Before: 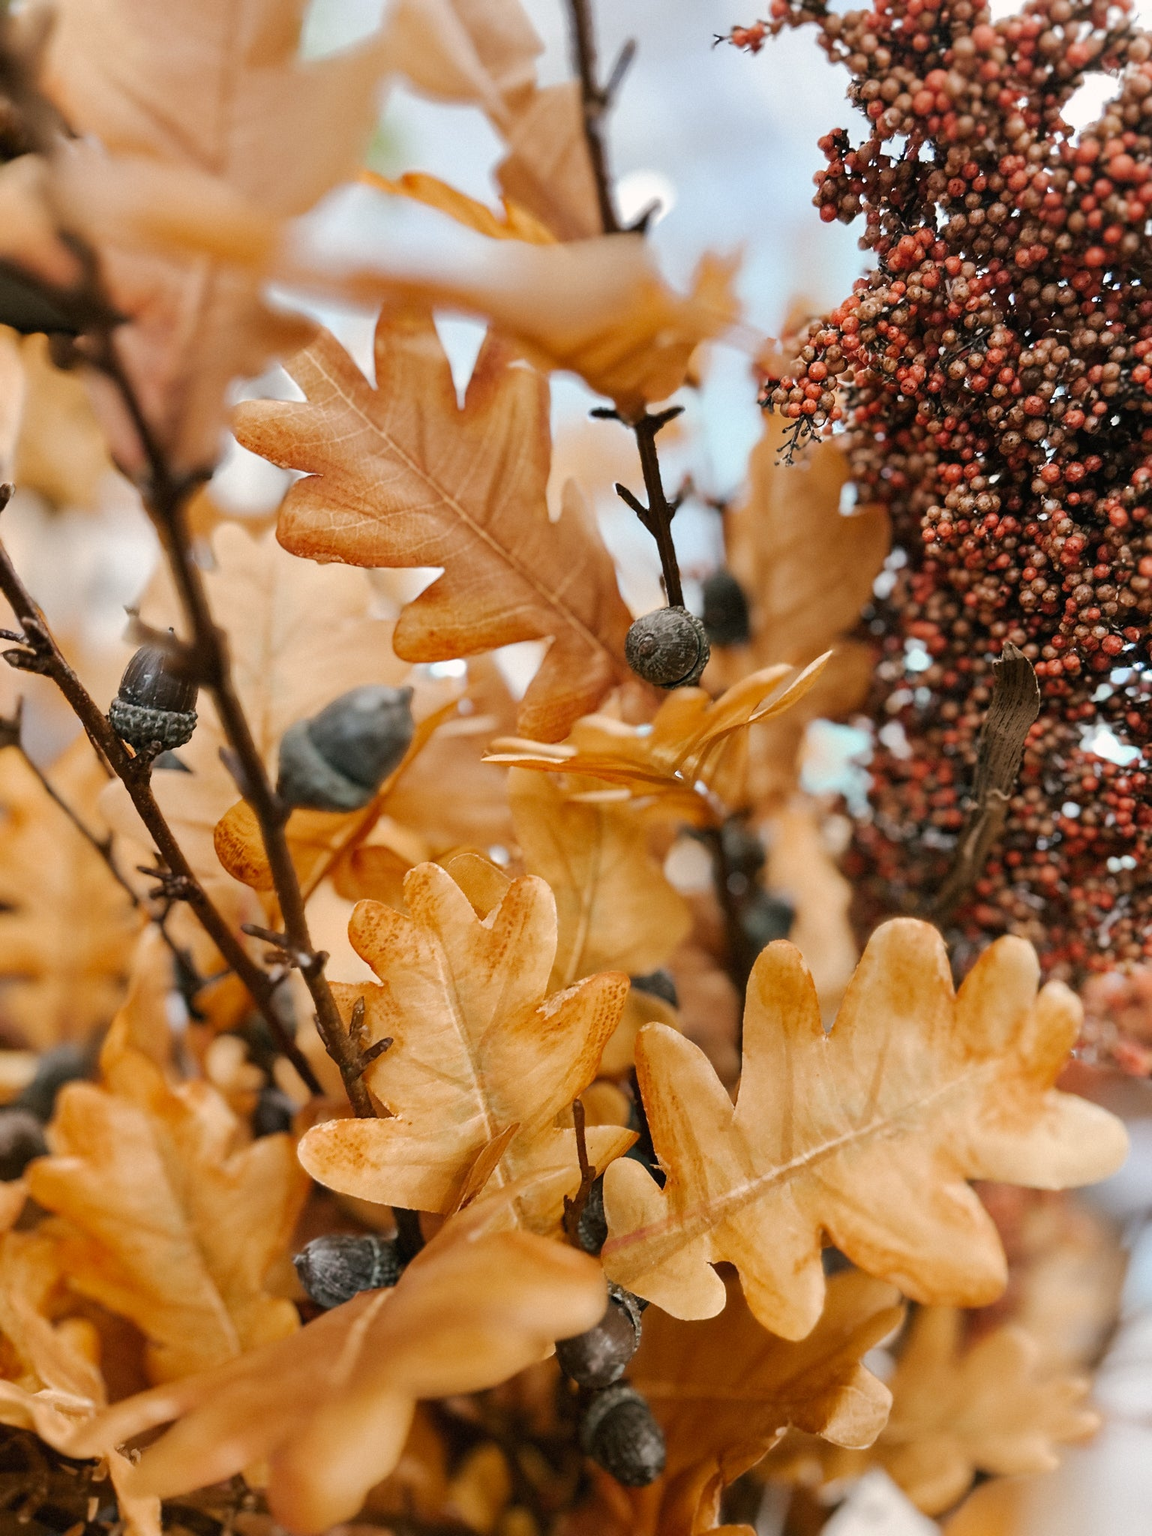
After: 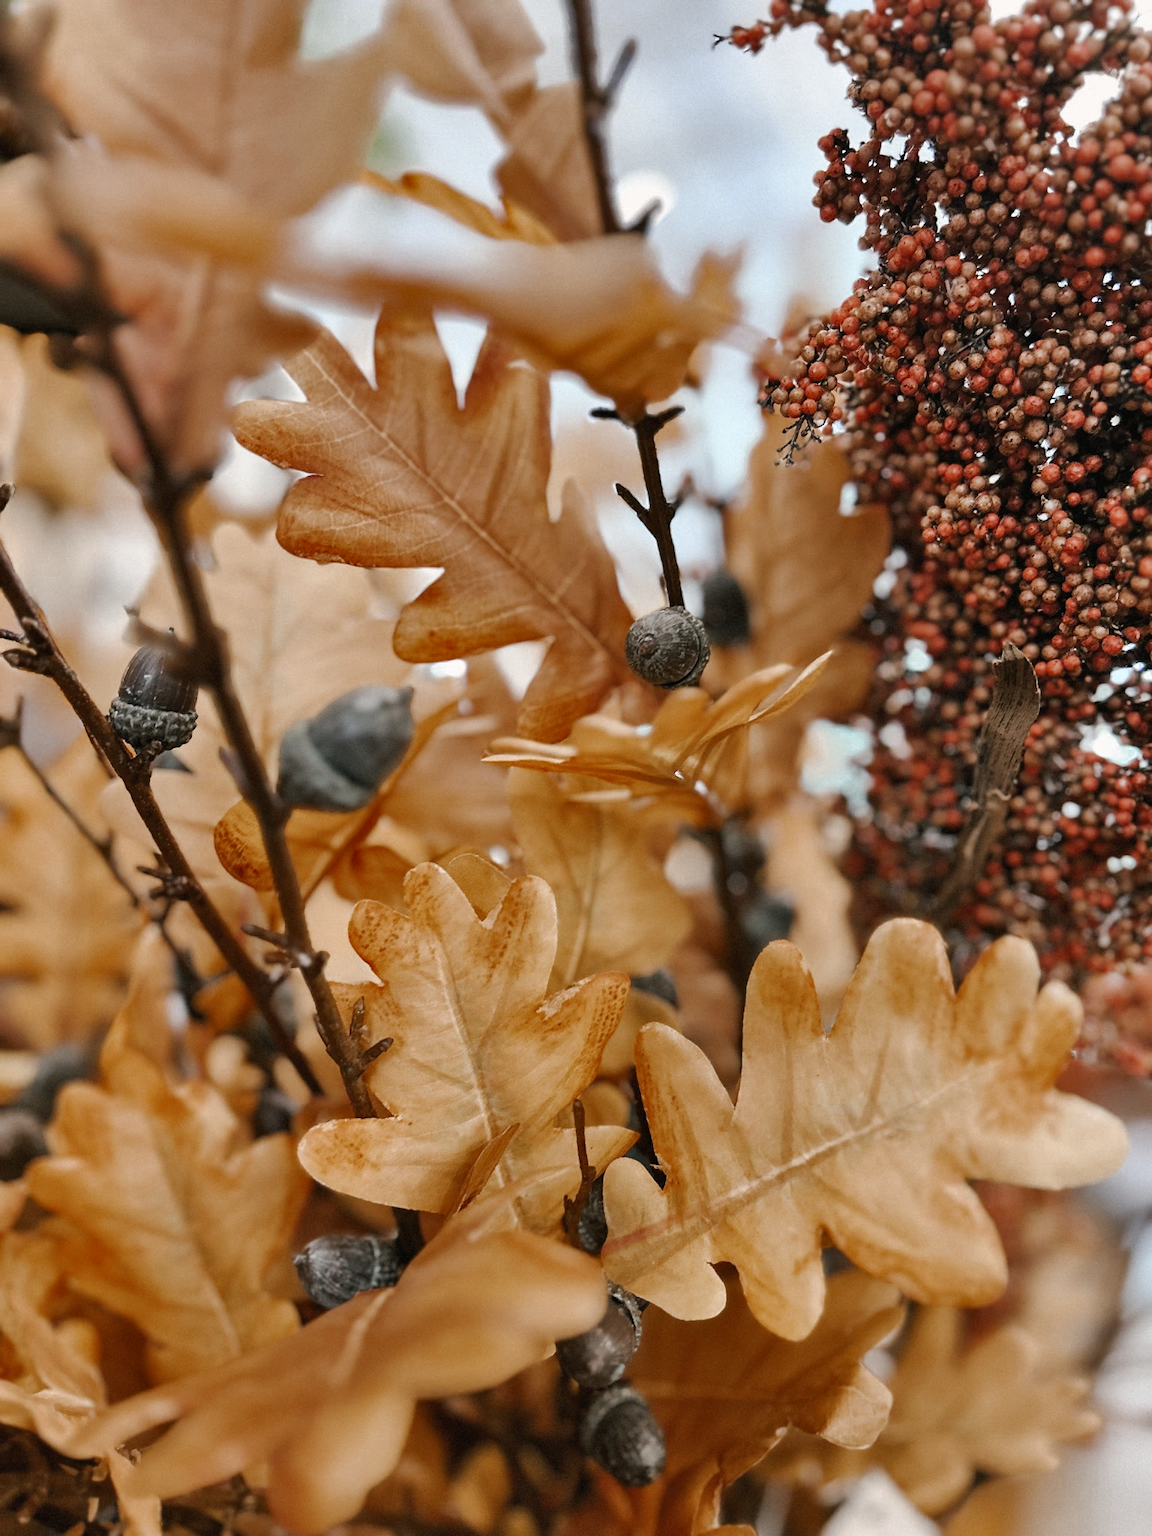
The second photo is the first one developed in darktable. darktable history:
shadows and highlights: highlights color adjustment 52.76%, low approximation 0.01, soften with gaussian
color zones: curves: ch0 [(0, 0.5) (0.125, 0.4) (0.25, 0.5) (0.375, 0.4) (0.5, 0.4) (0.625, 0.6) (0.75, 0.6) (0.875, 0.5)]; ch1 [(0, 0.35) (0.125, 0.45) (0.25, 0.35) (0.375, 0.35) (0.5, 0.35) (0.625, 0.35) (0.75, 0.45) (0.875, 0.35)]; ch2 [(0, 0.6) (0.125, 0.5) (0.25, 0.5) (0.375, 0.6) (0.5, 0.6) (0.625, 0.5) (0.75, 0.5) (0.875, 0.5)]
